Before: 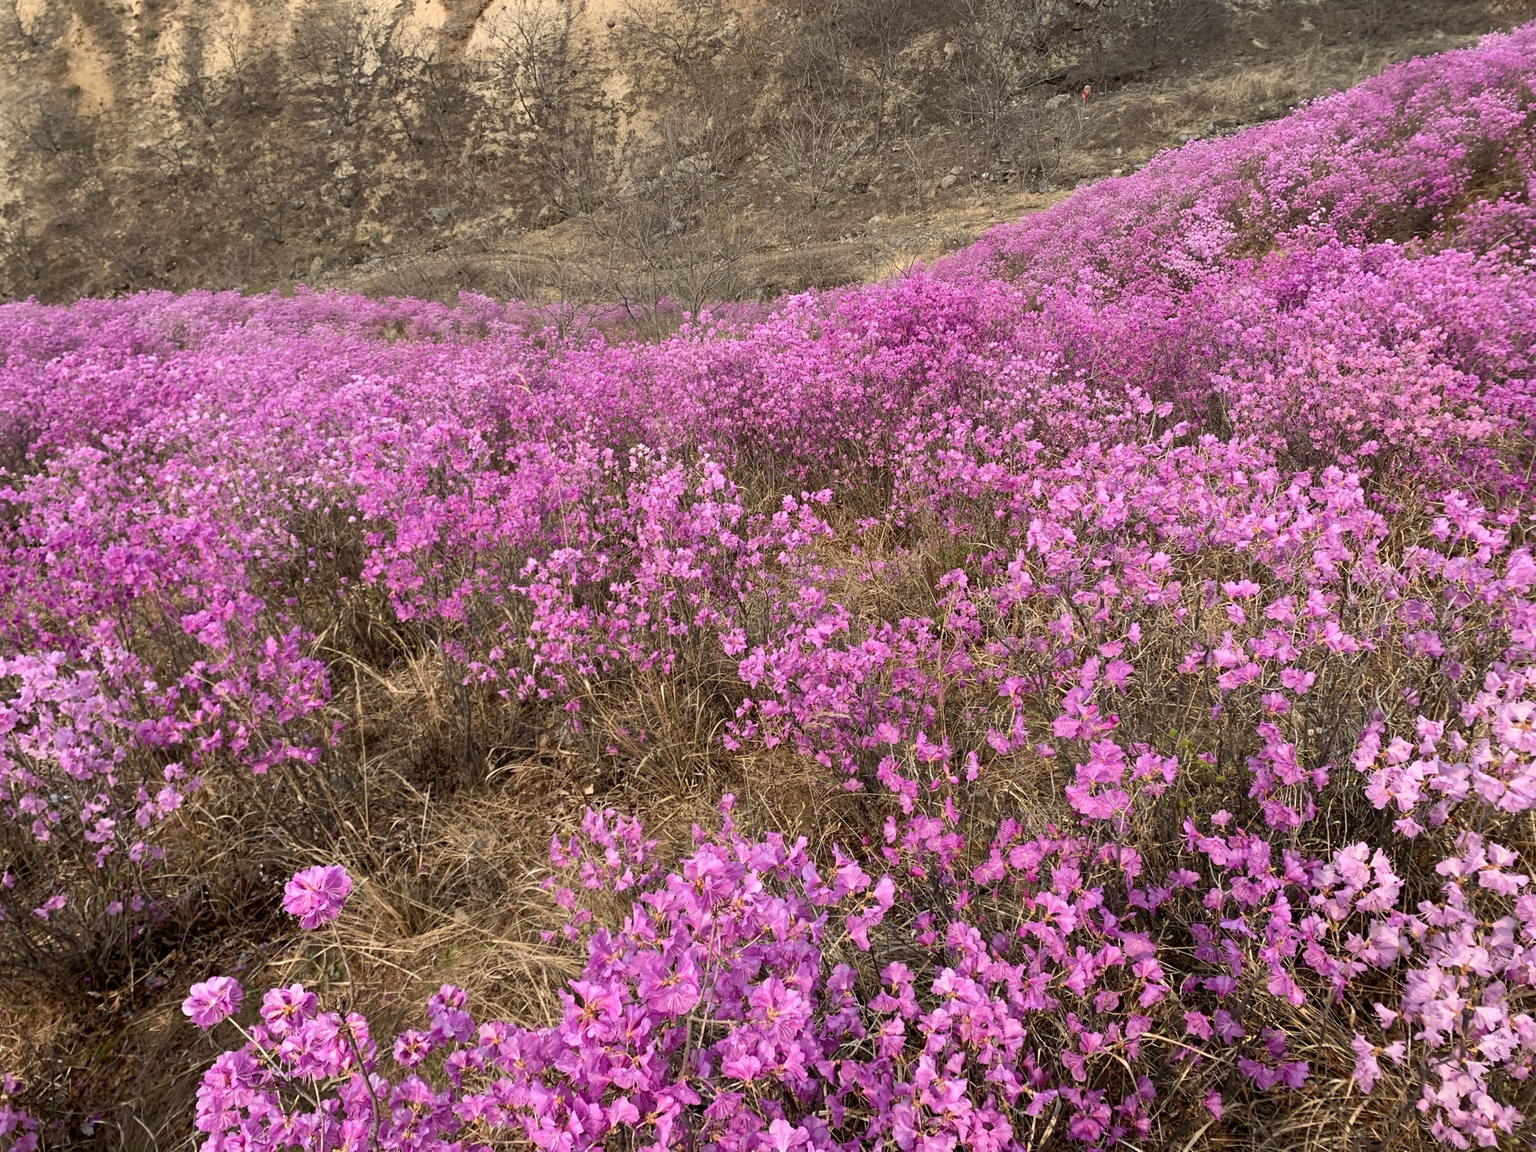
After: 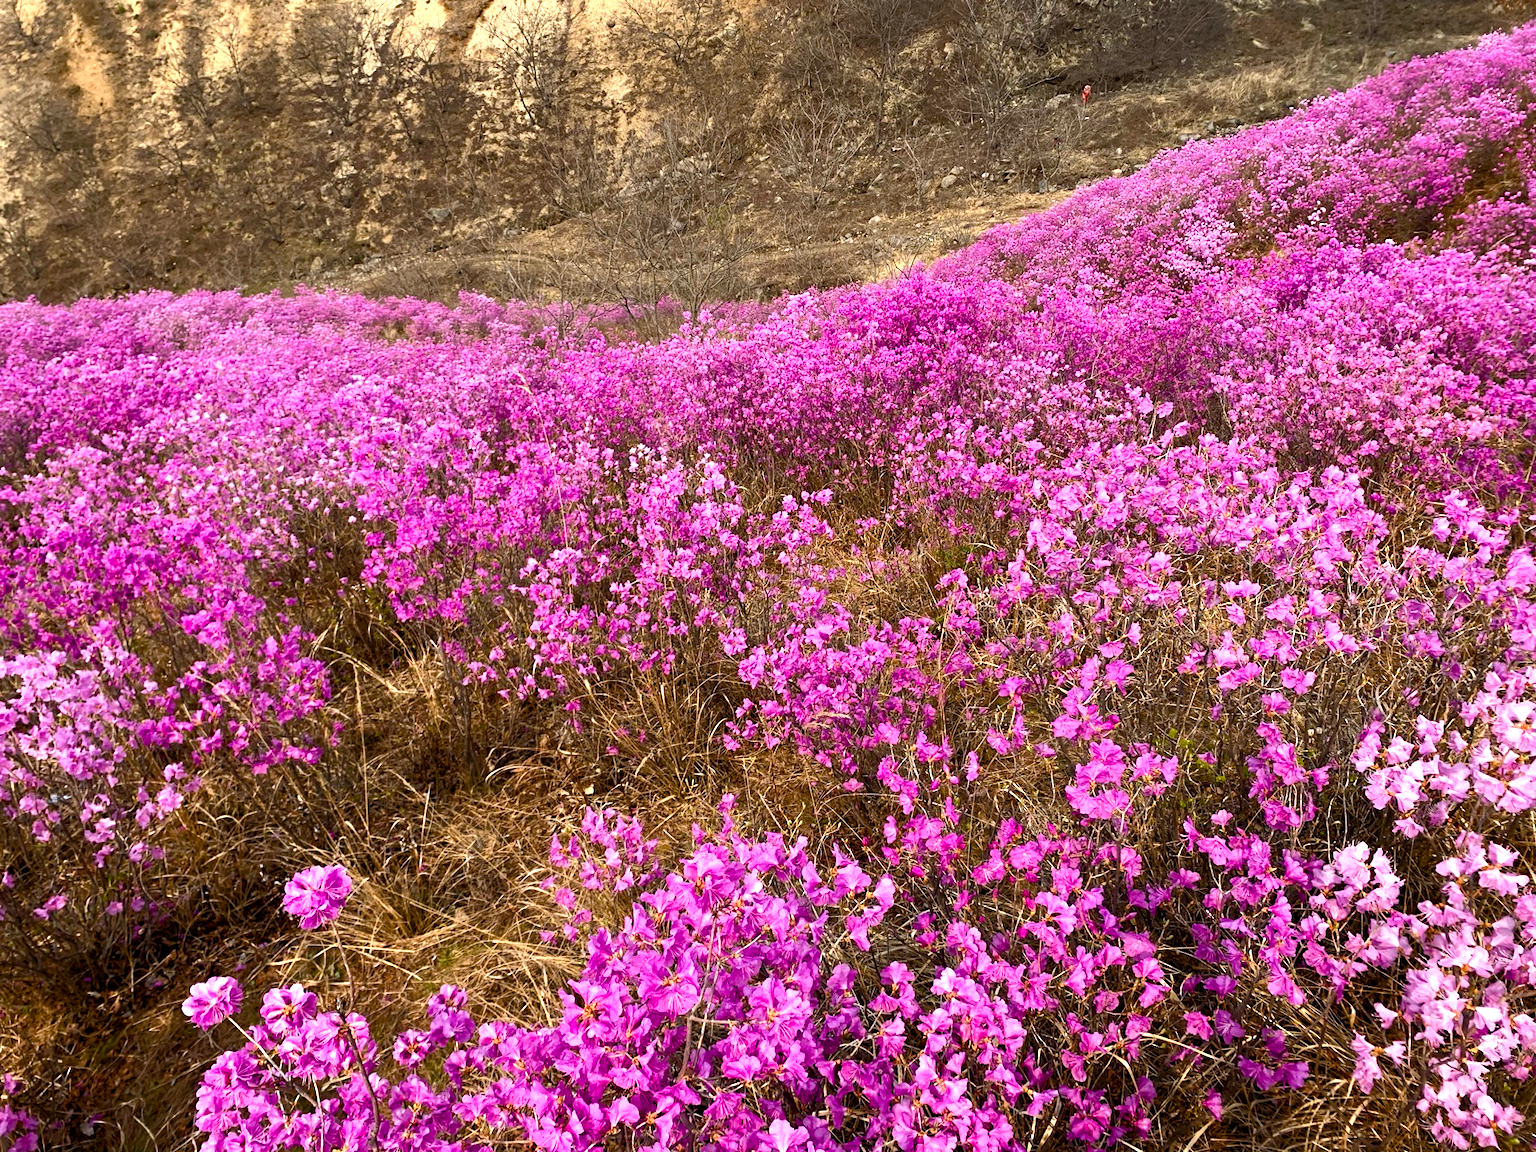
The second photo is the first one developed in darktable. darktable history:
color balance rgb: power › hue 73.53°, perceptual saturation grading › global saturation 20%, perceptual saturation grading › highlights -25.556%, perceptual saturation grading › shadows 50.581%, perceptual brilliance grading › global brilliance 20.558%, perceptual brilliance grading › shadows -40.321%, global vibrance 20%
